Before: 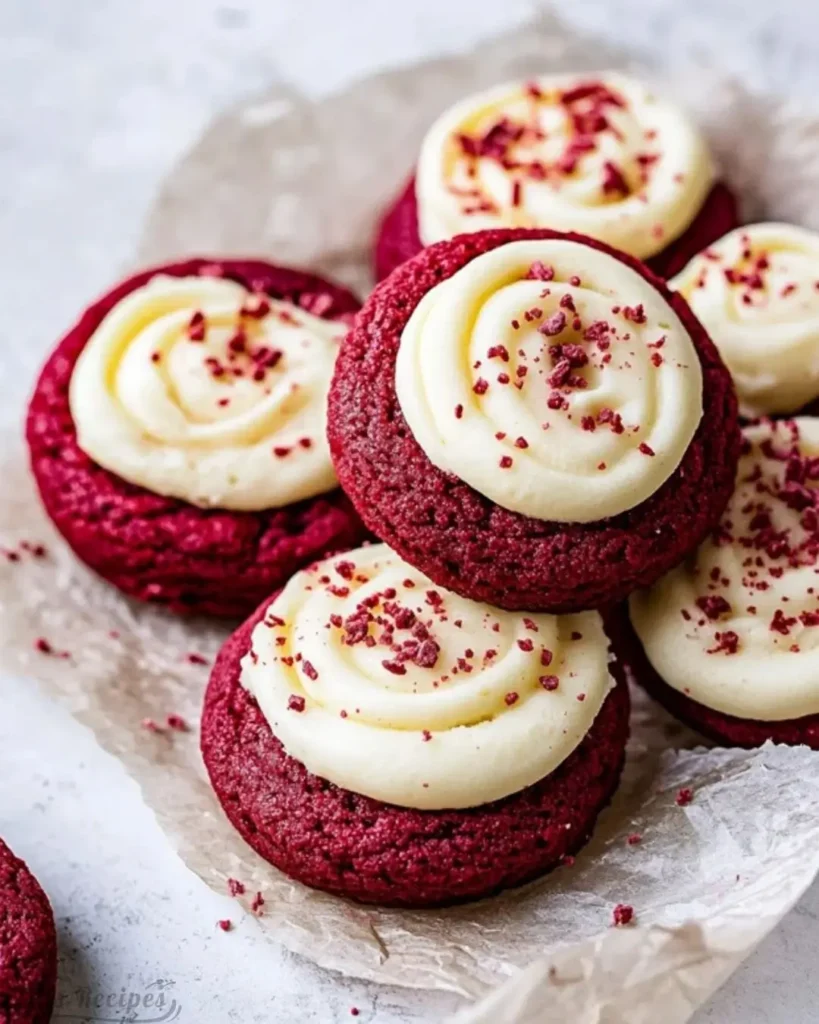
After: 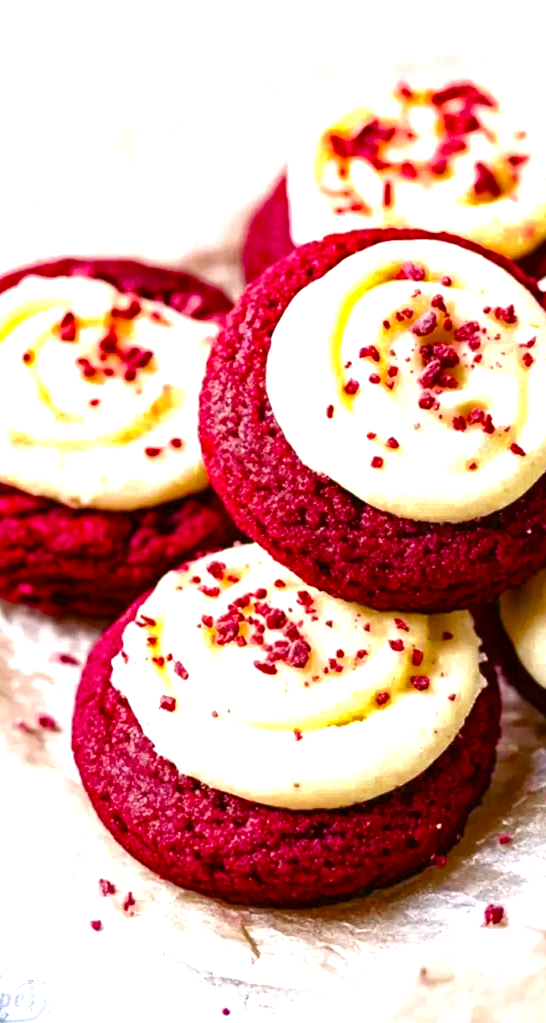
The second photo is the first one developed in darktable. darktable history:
crop and rotate: left 15.754%, right 17.579%
color zones: curves: ch0 [(0.11, 0.396) (0.195, 0.36) (0.25, 0.5) (0.303, 0.412) (0.357, 0.544) (0.75, 0.5) (0.967, 0.328)]; ch1 [(0, 0.468) (0.112, 0.512) (0.202, 0.6) (0.25, 0.5) (0.307, 0.352) (0.357, 0.544) (0.75, 0.5) (0.963, 0.524)]
exposure: black level correction 0, exposure 1.4 EV, compensate highlight preservation false
color balance rgb: perceptual saturation grading › global saturation 35%, perceptual saturation grading › highlights -25%, perceptual saturation grading › shadows 50%
